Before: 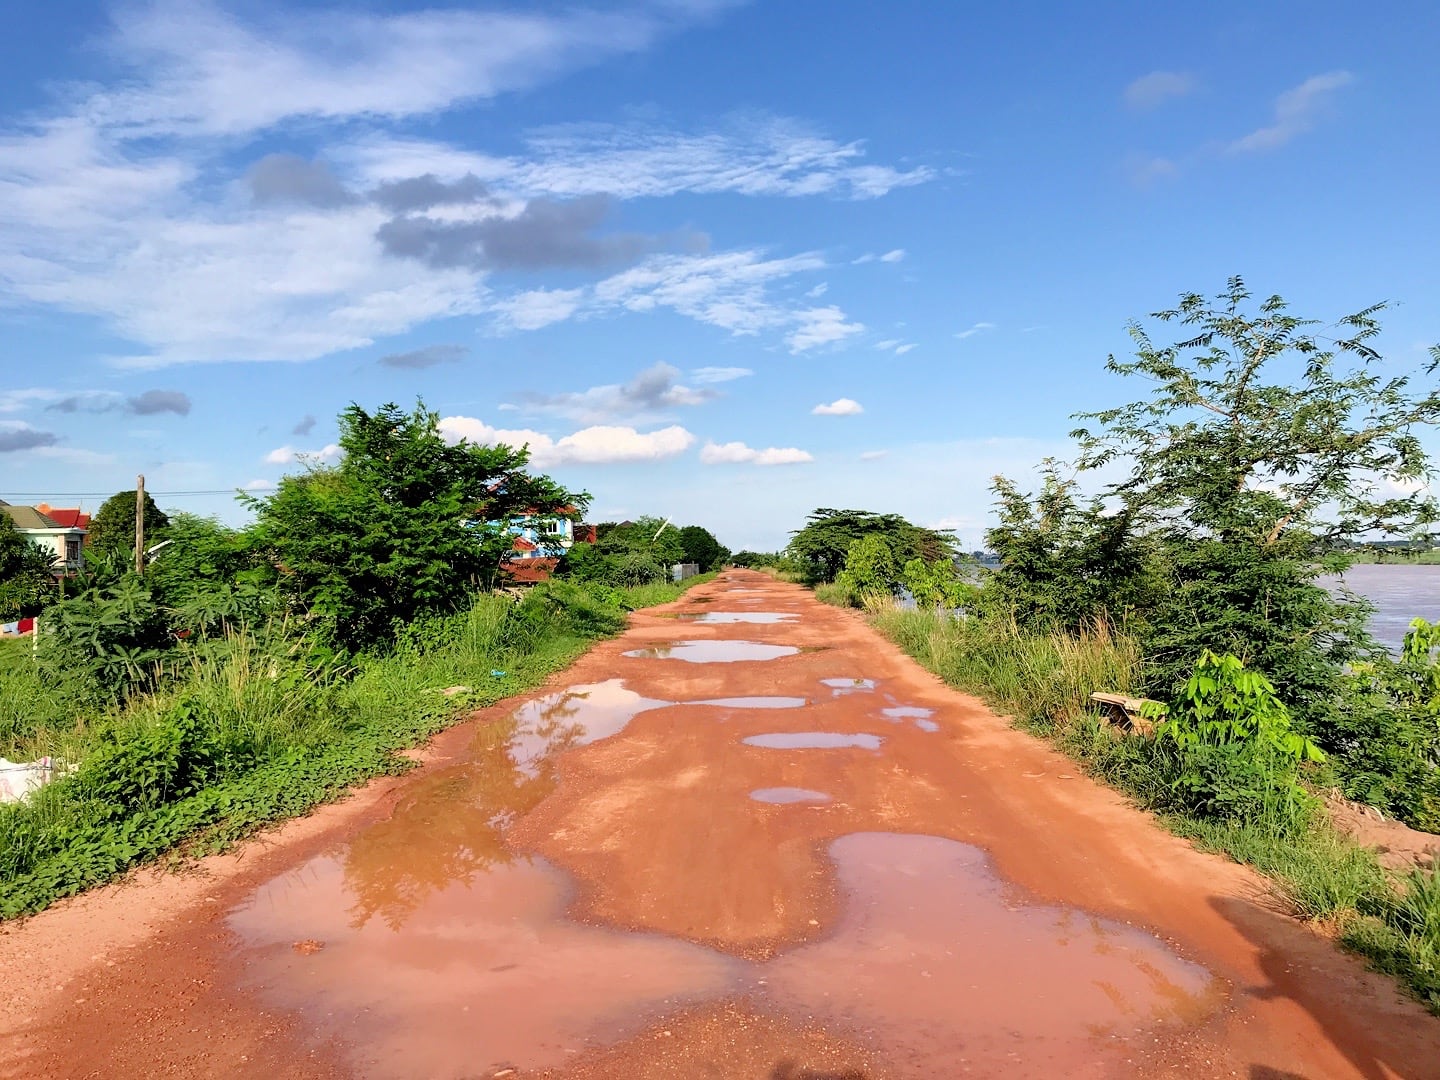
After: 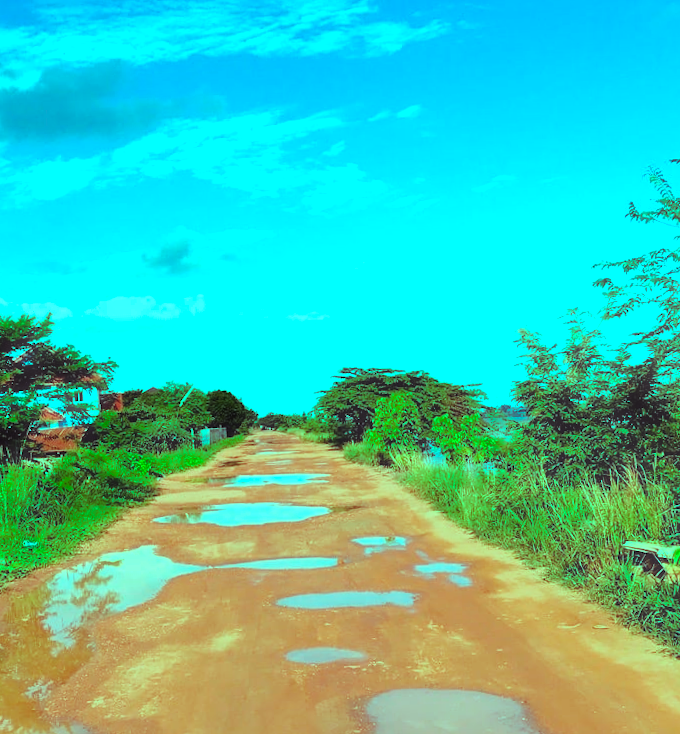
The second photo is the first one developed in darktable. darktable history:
color balance rgb: shadows lift › luminance 0.49%, shadows lift › chroma 6.83%, shadows lift › hue 300.29°, power › hue 208.98°, highlights gain › luminance 20.24%, highlights gain › chroma 13.17%, highlights gain › hue 173.85°, perceptual saturation grading › global saturation 18.05%
crop: left 32.075%, top 10.976%, right 18.355%, bottom 17.596%
haze removal: strength -0.09, adaptive false
rotate and perspective: rotation -2.12°, lens shift (vertical) 0.009, lens shift (horizontal) -0.008, automatic cropping original format, crop left 0.036, crop right 0.964, crop top 0.05, crop bottom 0.959
